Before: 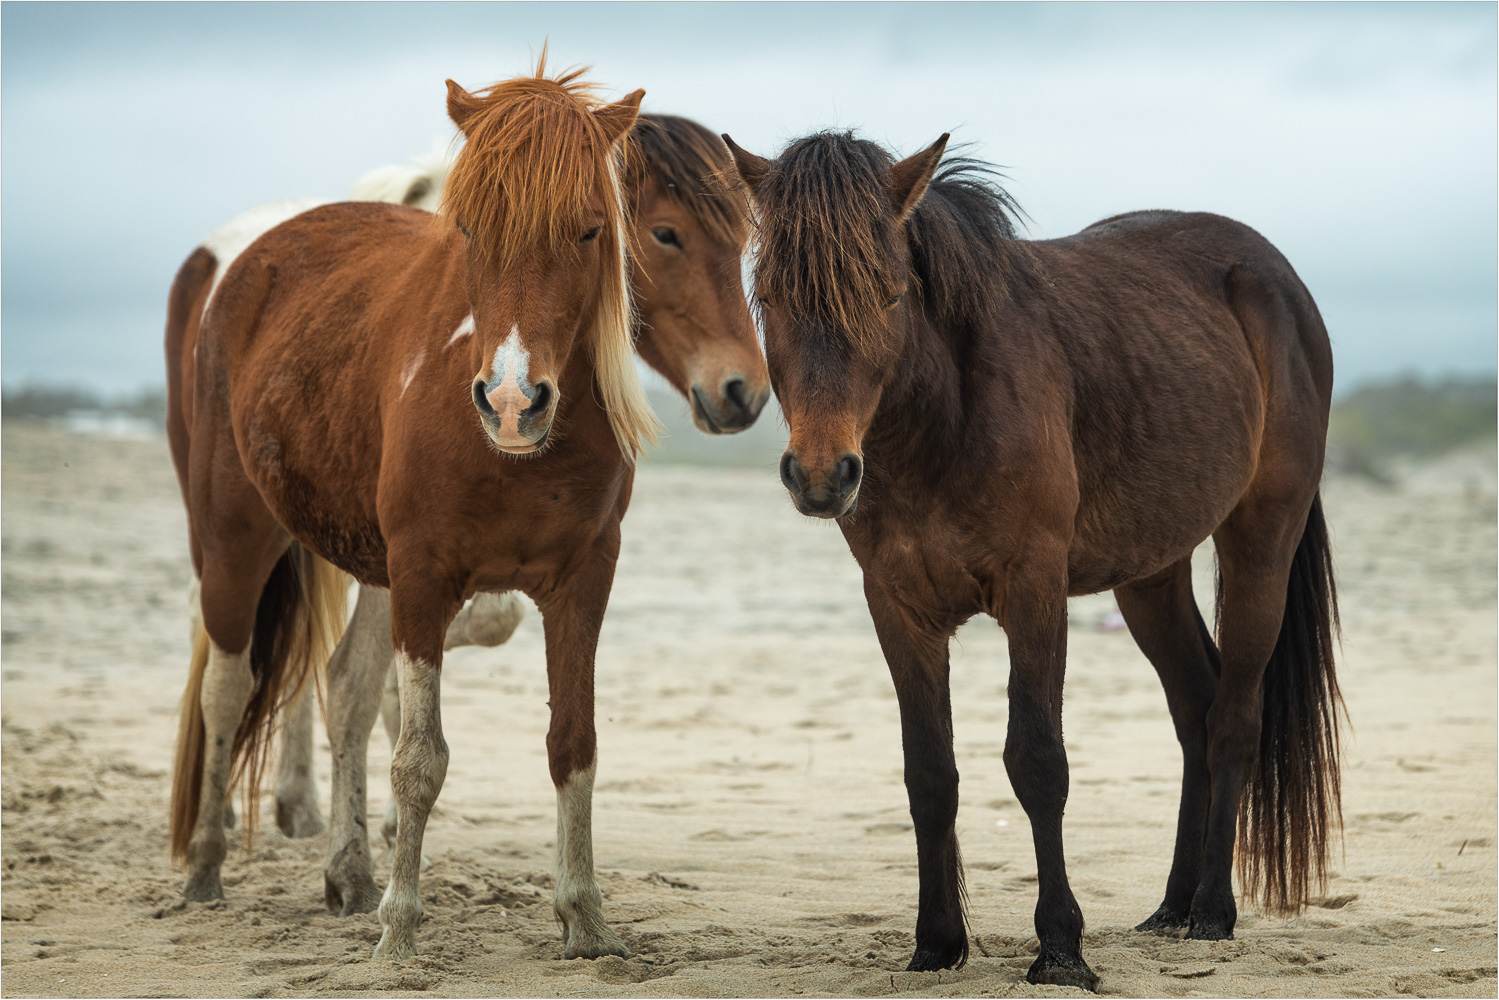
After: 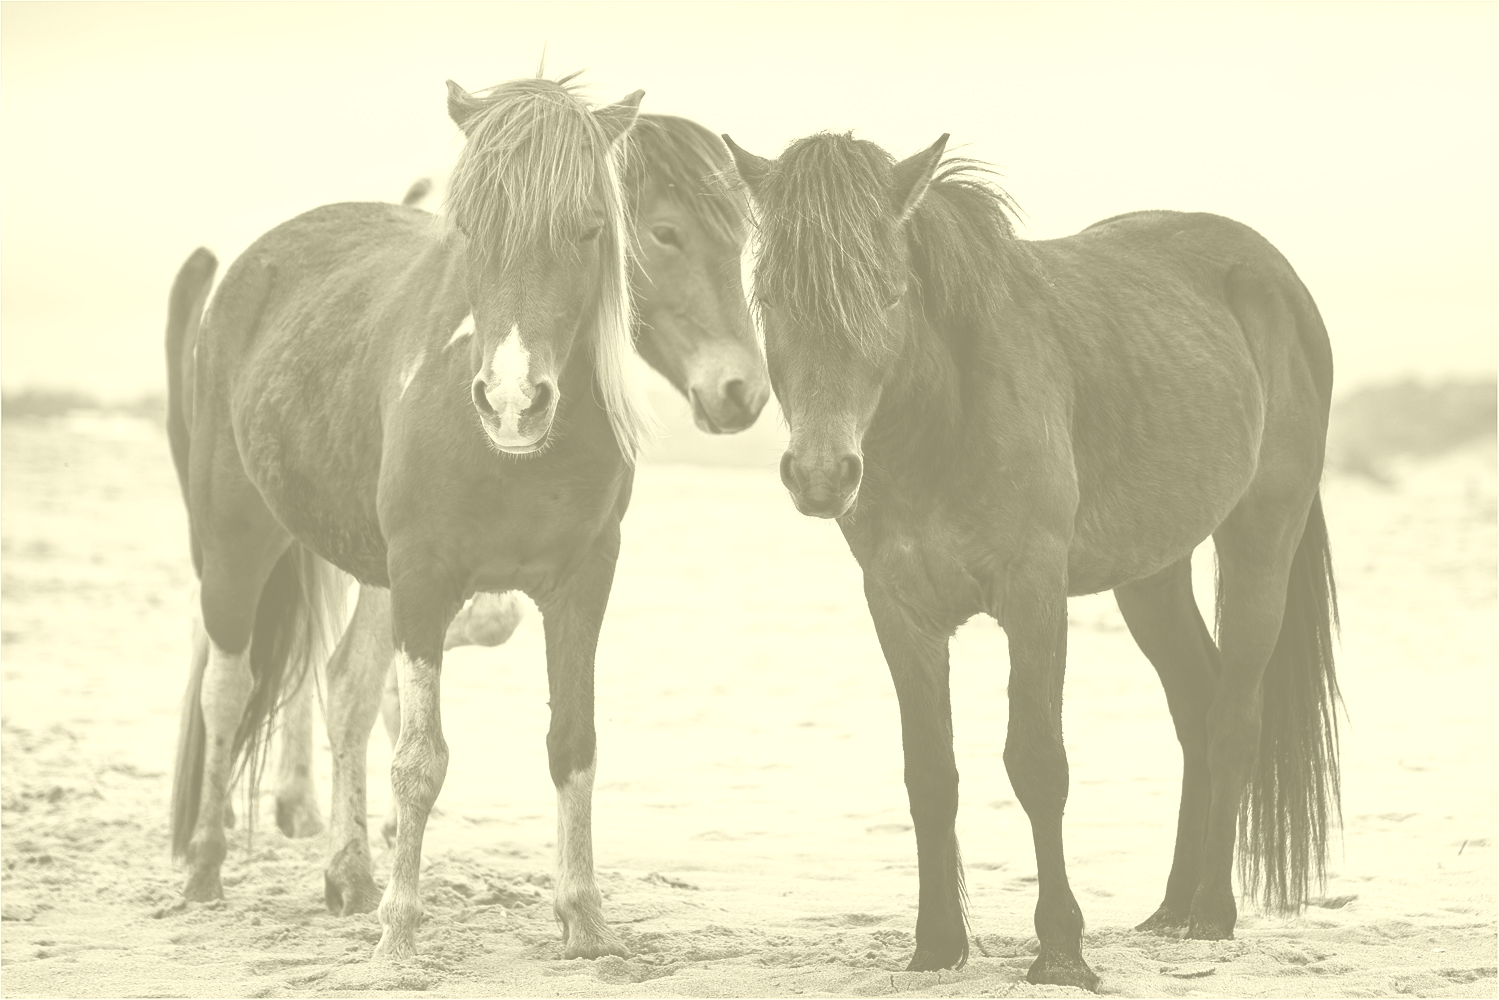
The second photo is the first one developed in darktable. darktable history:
color correction: highlights a* 17.94, highlights b* 35.39, shadows a* 1.48, shadows b* 6.42, saturation 1.01
contrast brightness saturation: contrast 0.25, saturation -0.31
colorize: hue 43.2°, saturation 40%, version 1
velvia: strength 45%
